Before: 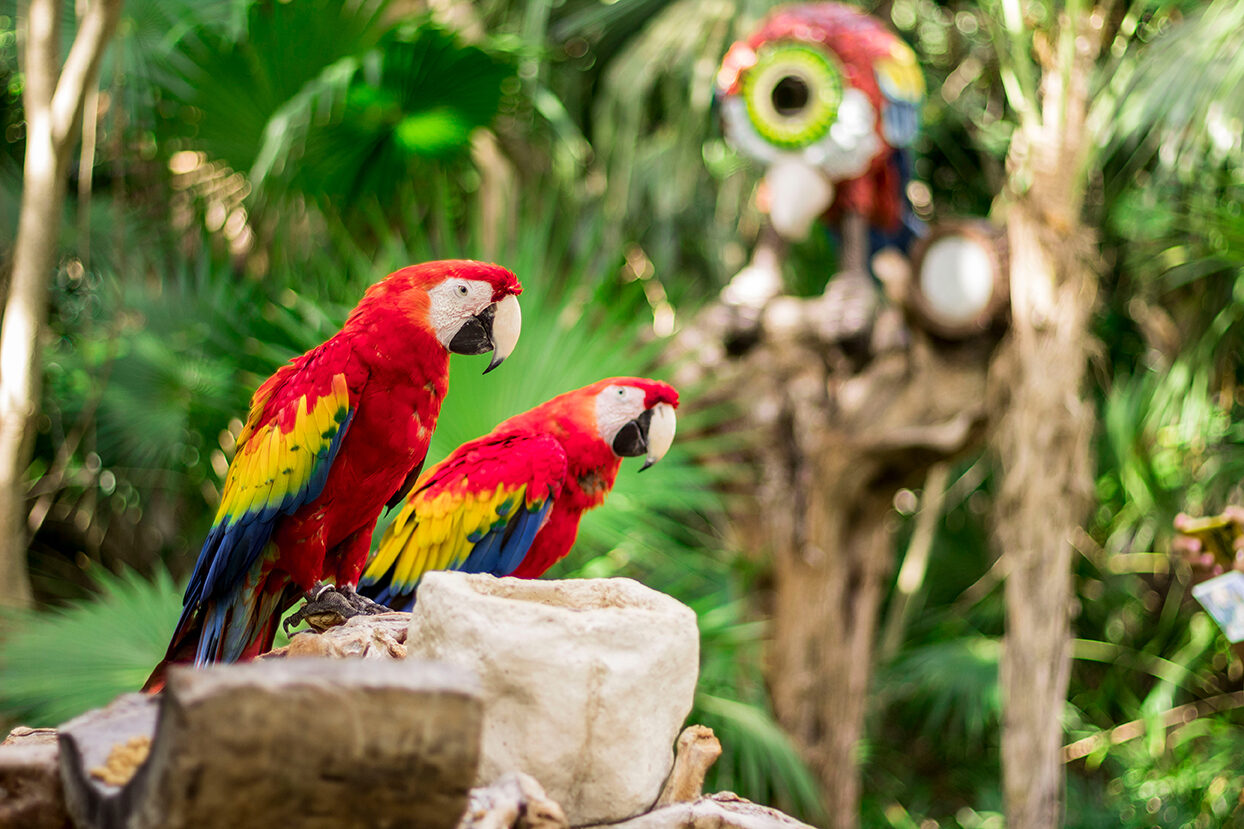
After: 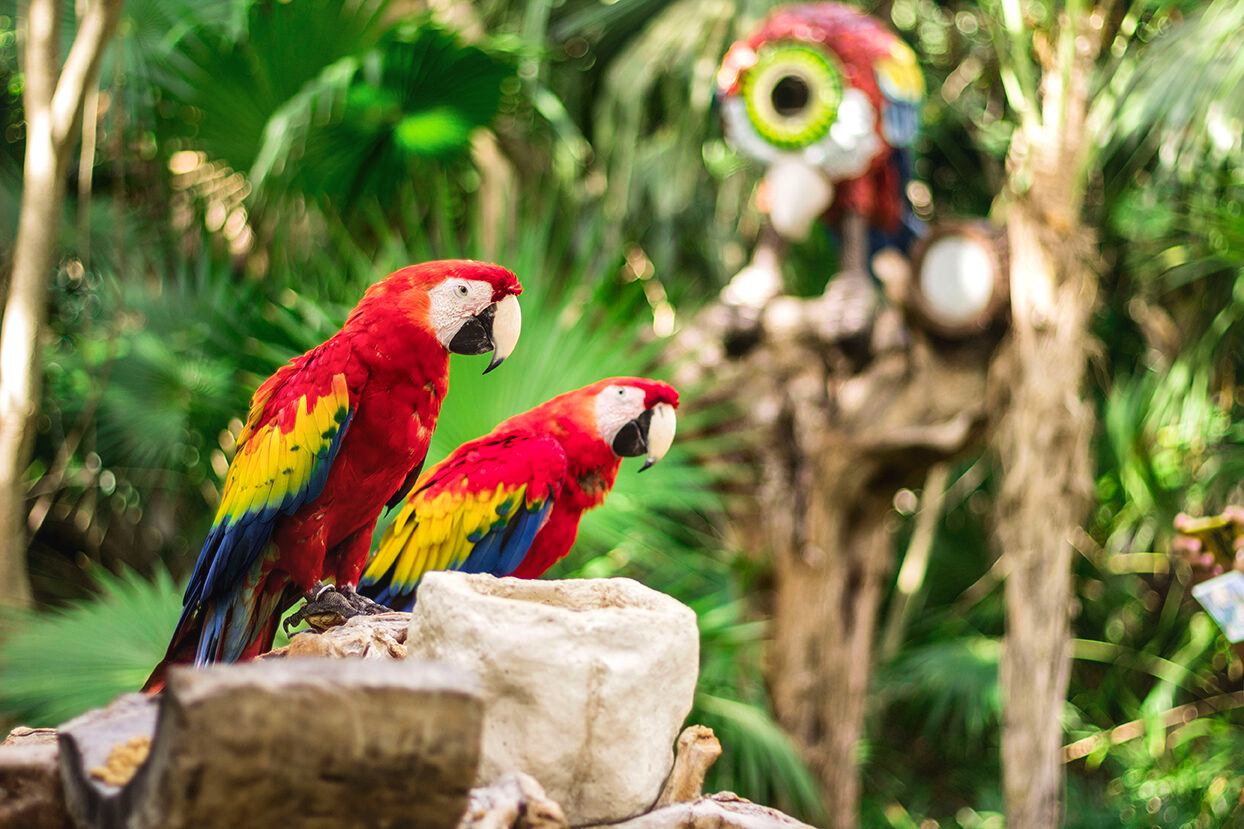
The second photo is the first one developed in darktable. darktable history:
color balance rgb: global offset › luminance 0.732%, perceptual saturation grading › global saturation 0.432%, global vibrance 20%
local contrast: mode bilateral grid, contrast 19, coarseness 51, detail 149%, midtone range 0.2
